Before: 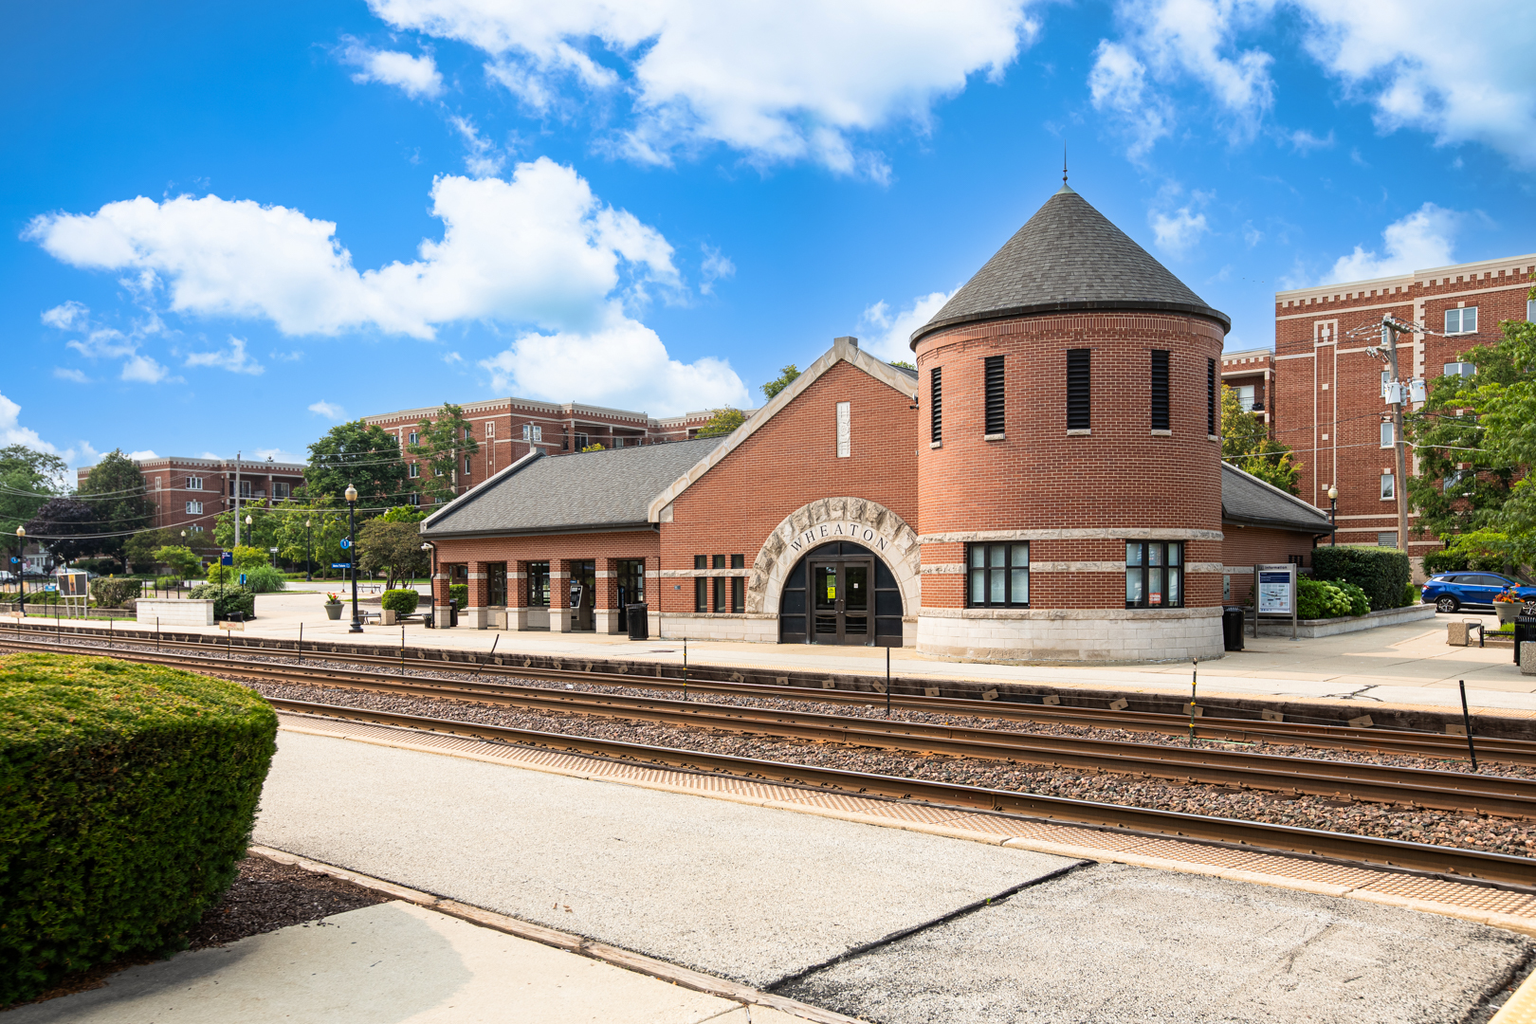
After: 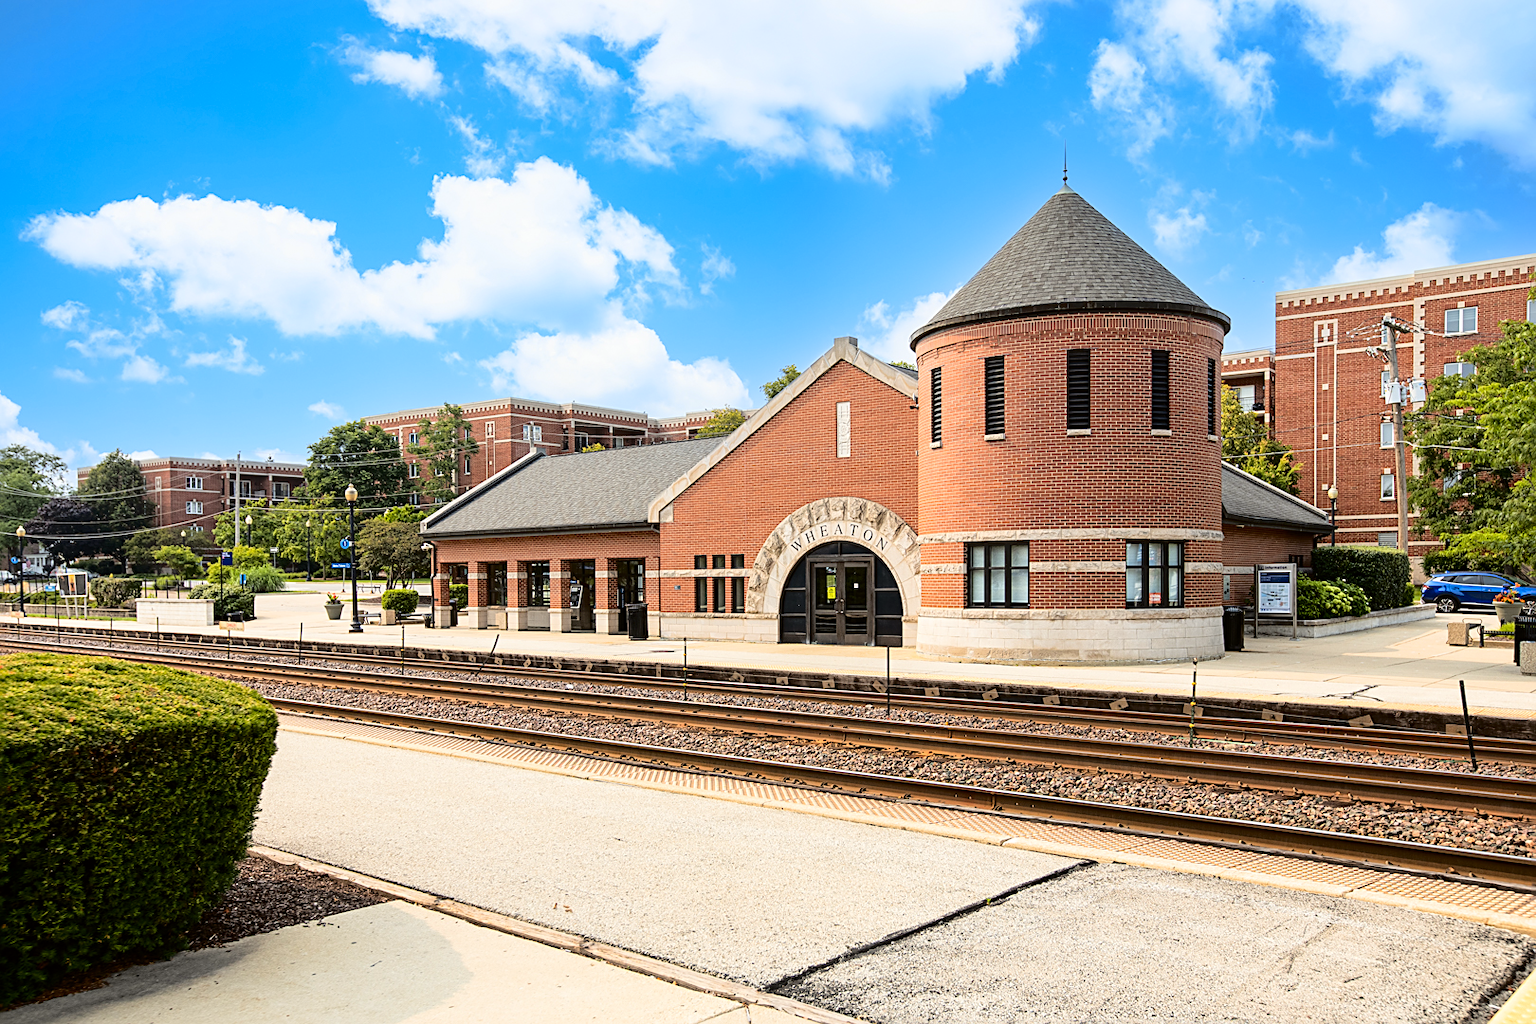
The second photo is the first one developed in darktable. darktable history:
sharpen: on, module defaults
tone curve: curves: ch0 [(0, 0) (0.058, 0.039) (0.168, 0.123) (0.282, 0.327) (0.45, 0.534) (0.676, 0.751) (0.89, 0.919) (1, 1)]; ch1 [(0, 0) (0.094, 0.081) (0.285, 0.299) (0.385, 0.403) (0.447, 0.455) (0.495, 0.496) (0.544, 0.552) (0.589, 0.612) (0.722, 0.728) (1, 1)]; ch2 [(0, 0) (0.257, 0.217) (0.43, 0.421) (0.498, 0.507) (0.531, 0.544) (0.56, 0.579) (0.625, 0.66) (1, 1)], color space Lab, independent channels, preserve colors none
